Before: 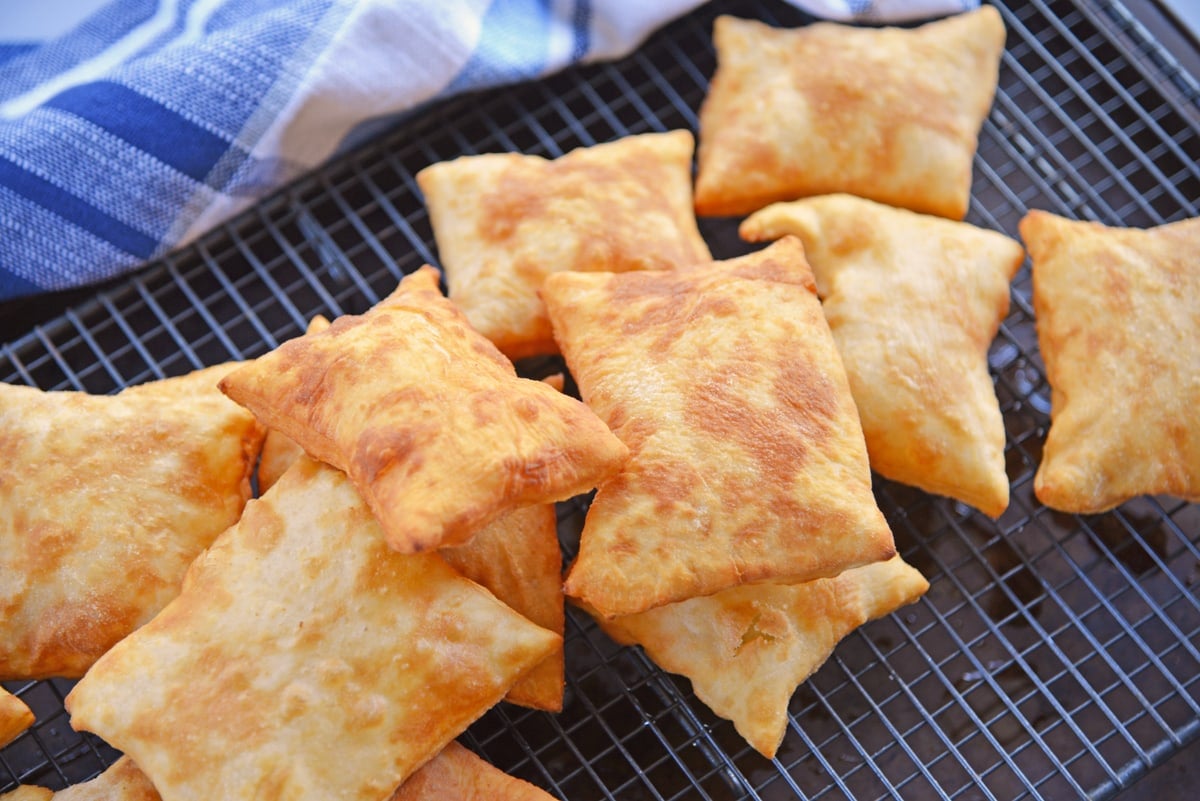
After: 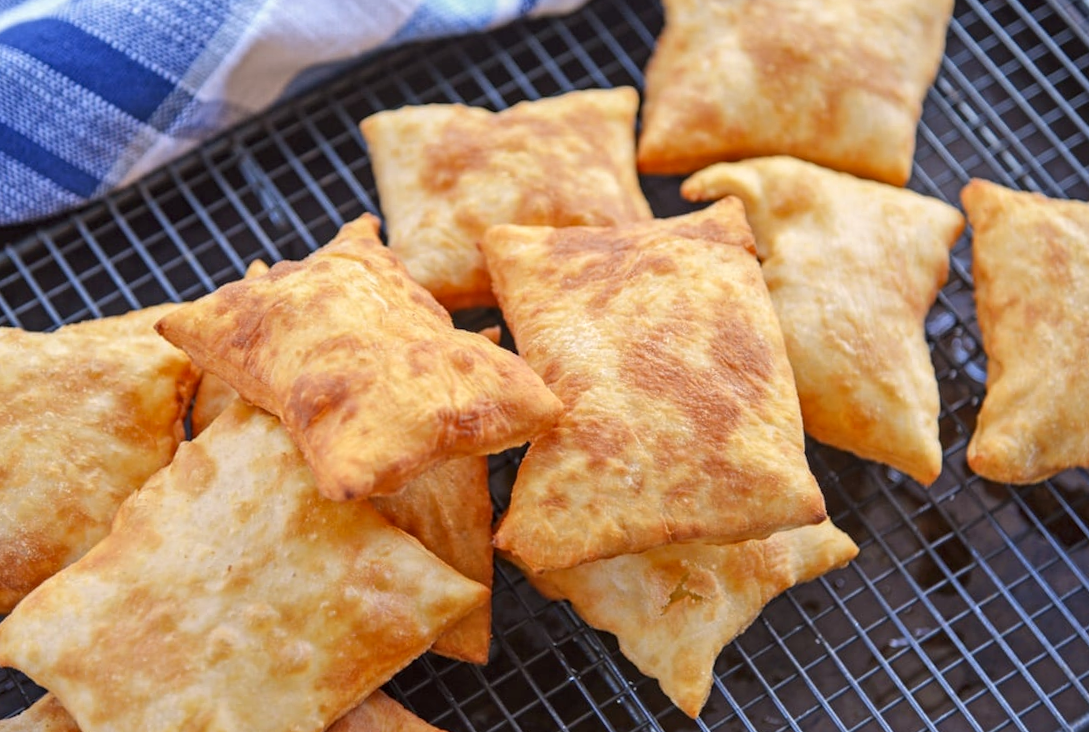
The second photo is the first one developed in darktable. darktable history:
crop and rotate: angle -1.95°, left 3.141%, top 3.581%, right 1.524%, bottom 0.428%
local contrast: on, module defaults
